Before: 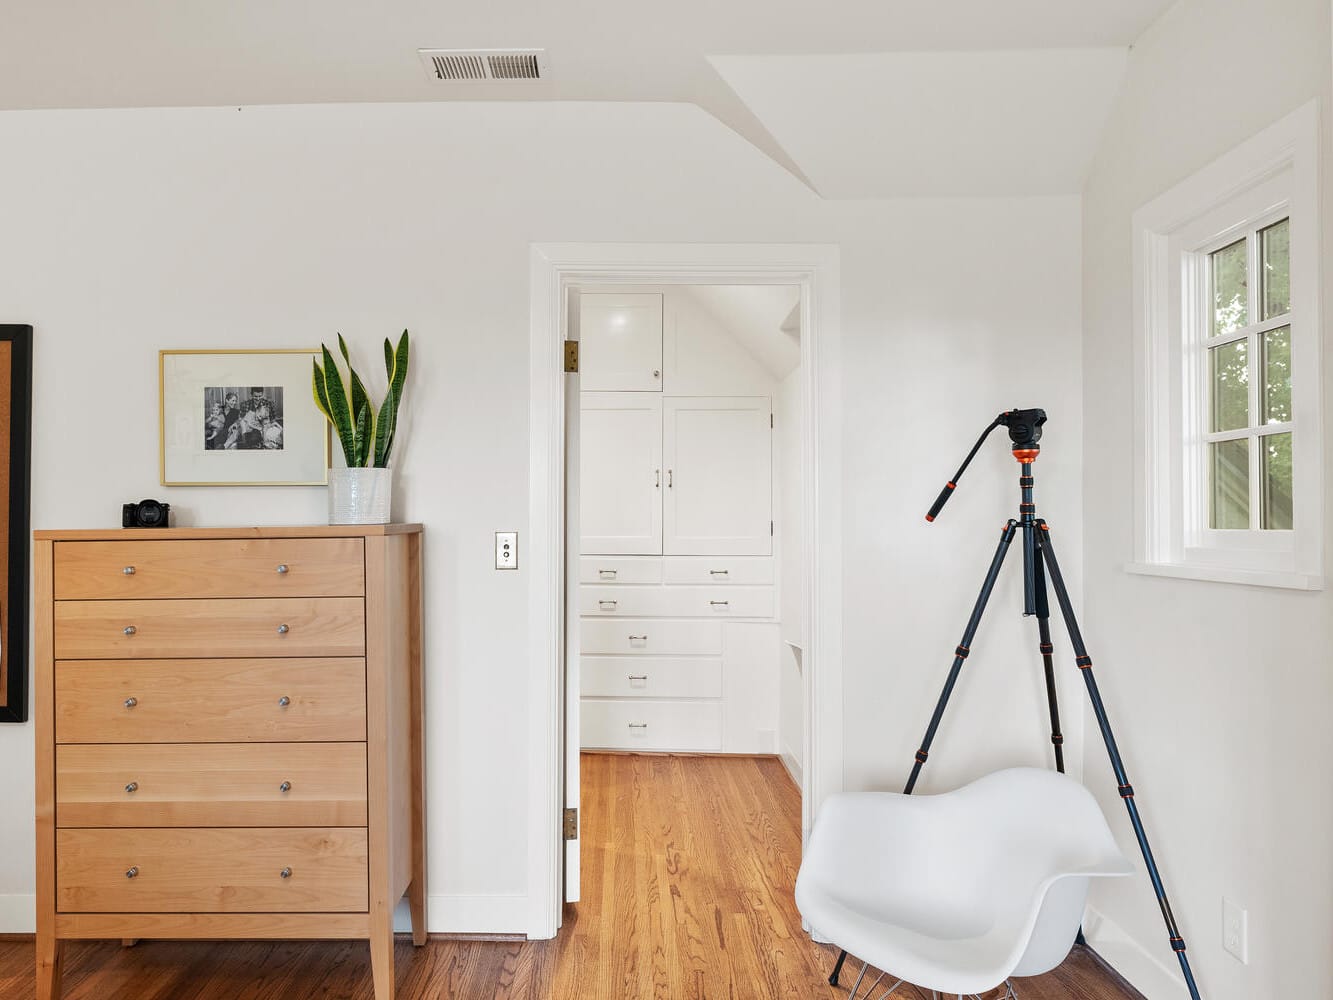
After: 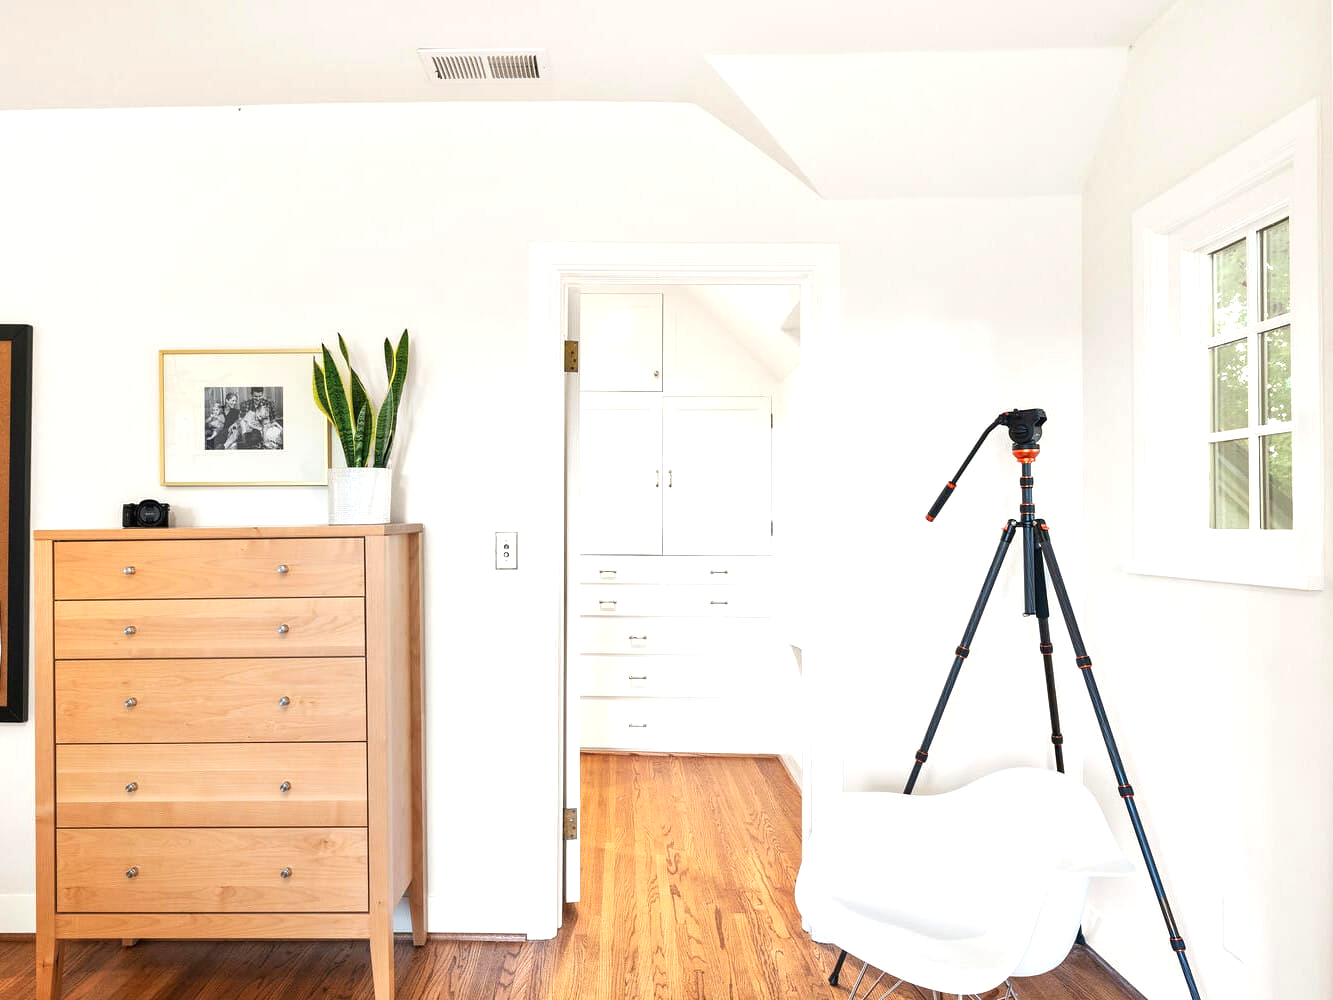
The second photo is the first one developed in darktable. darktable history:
exposure: exposure 0.775 EV, compensate highlight preservation false
